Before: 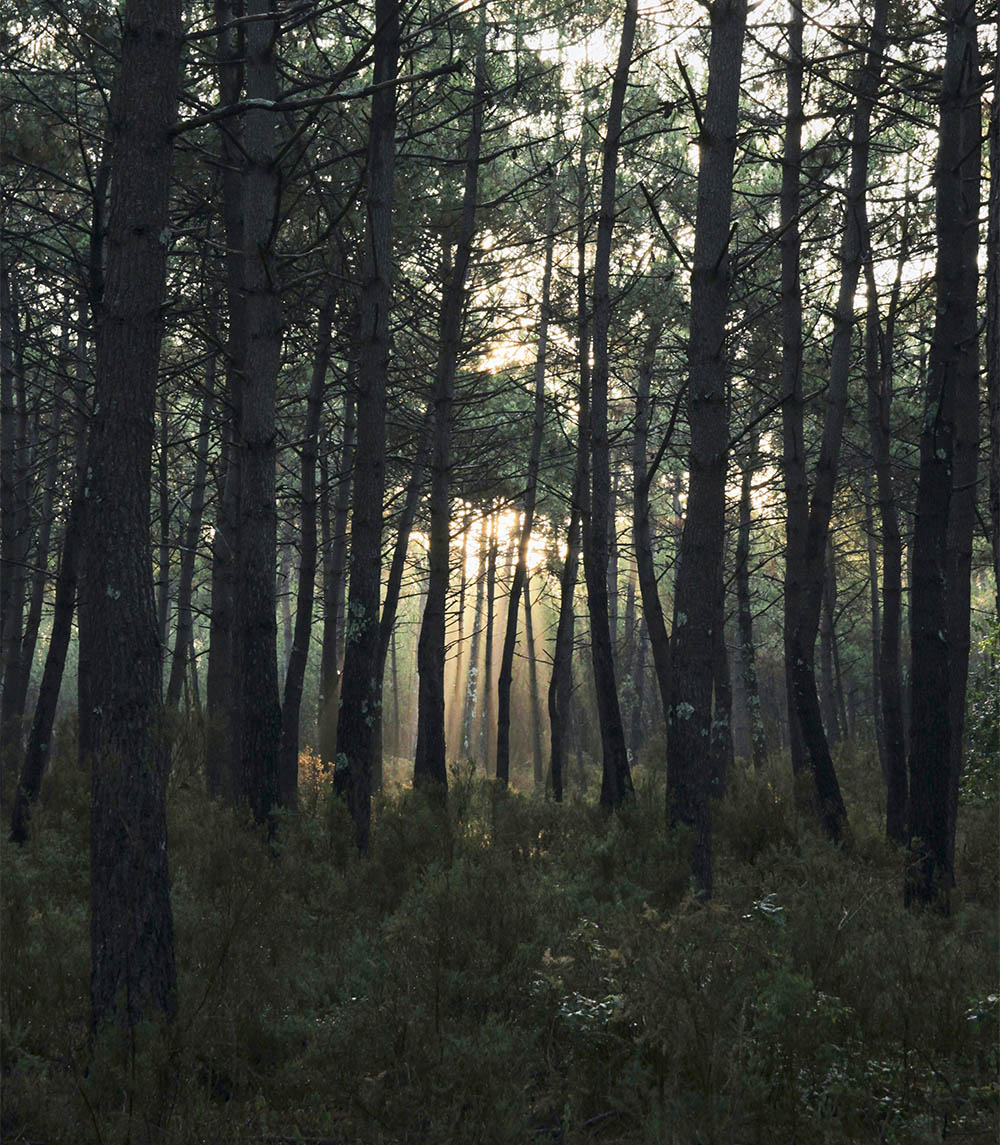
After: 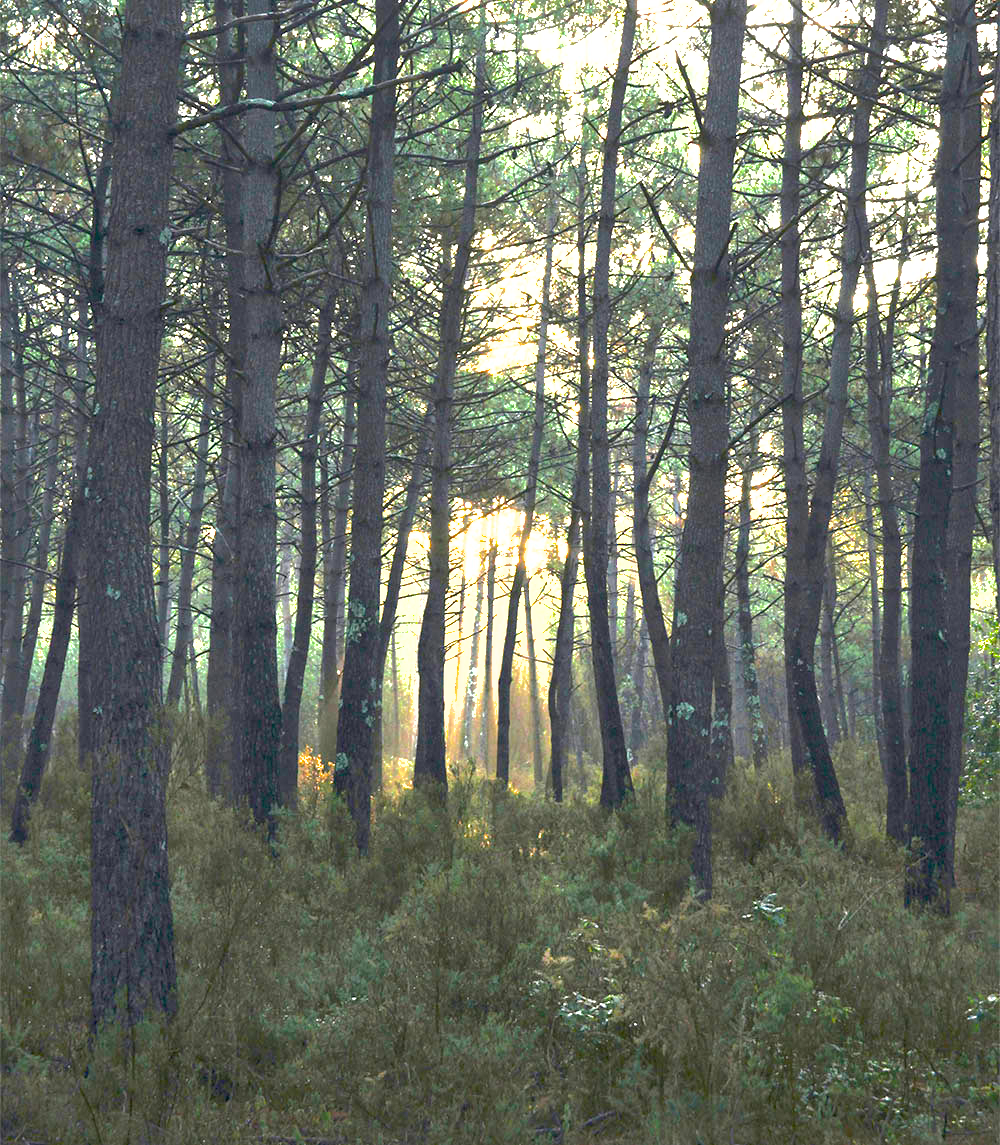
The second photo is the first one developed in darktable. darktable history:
shadows and highlights: highlights -60
color balance rgb: linear chroma grading › global chroma 33.4%
exposure: black level correction 0, exposure 1.9 EV, compensate highlight preservation false
